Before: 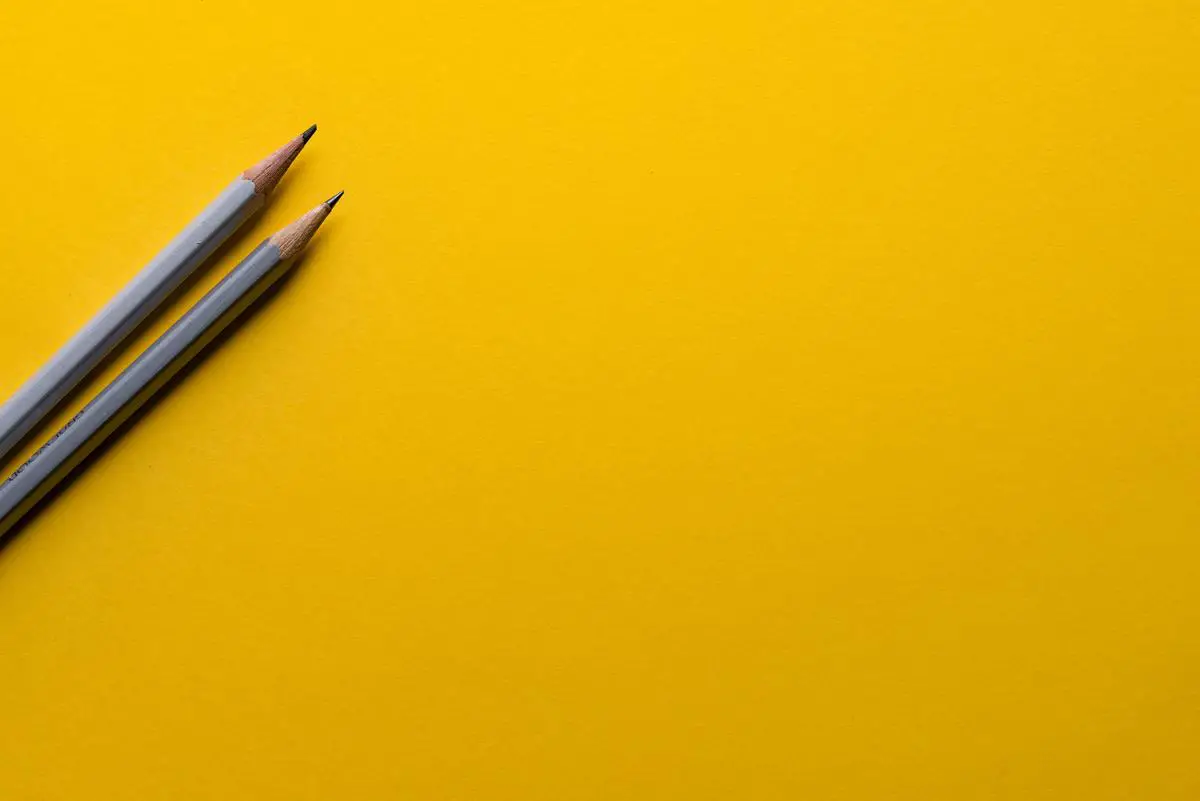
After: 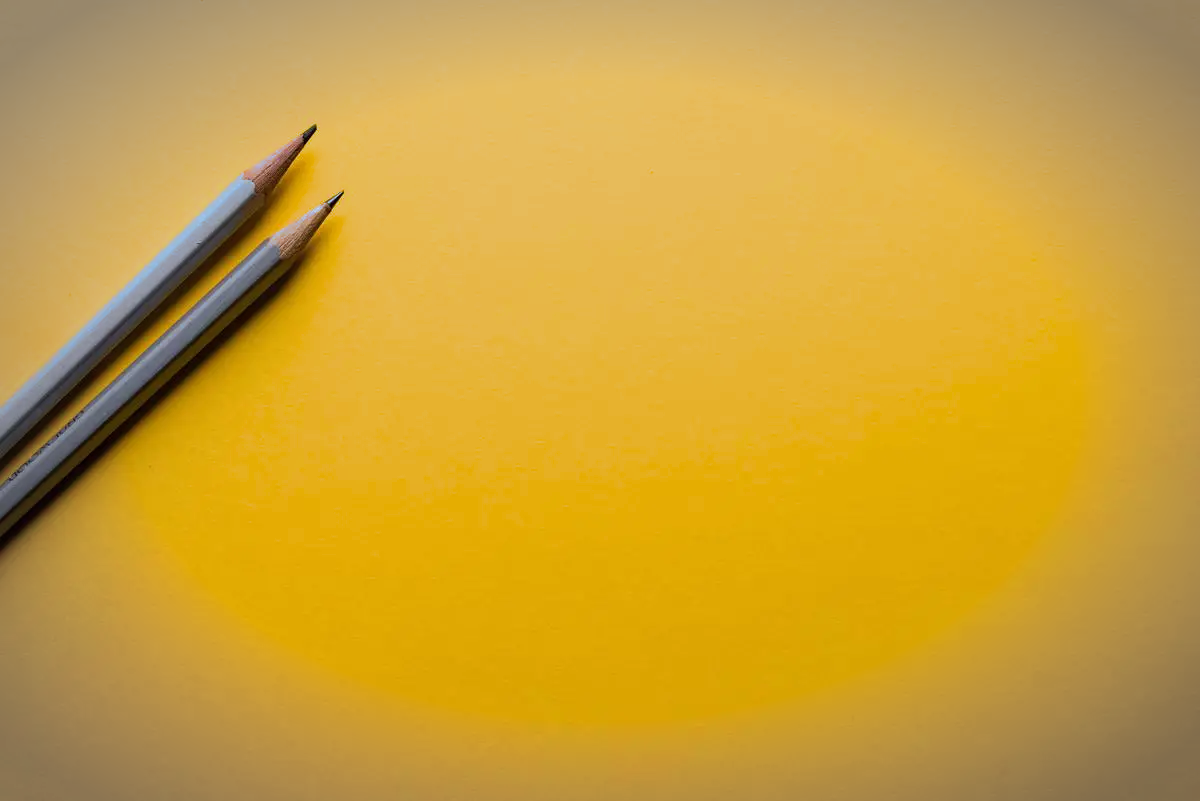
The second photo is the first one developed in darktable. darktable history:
split-toning: shadows › hue 351.18°, shadows › saturation 0.86, highlights › hue 218.82°, highlights › saturation 0.73, balance -19.167
vignetting: automatic ratio true
